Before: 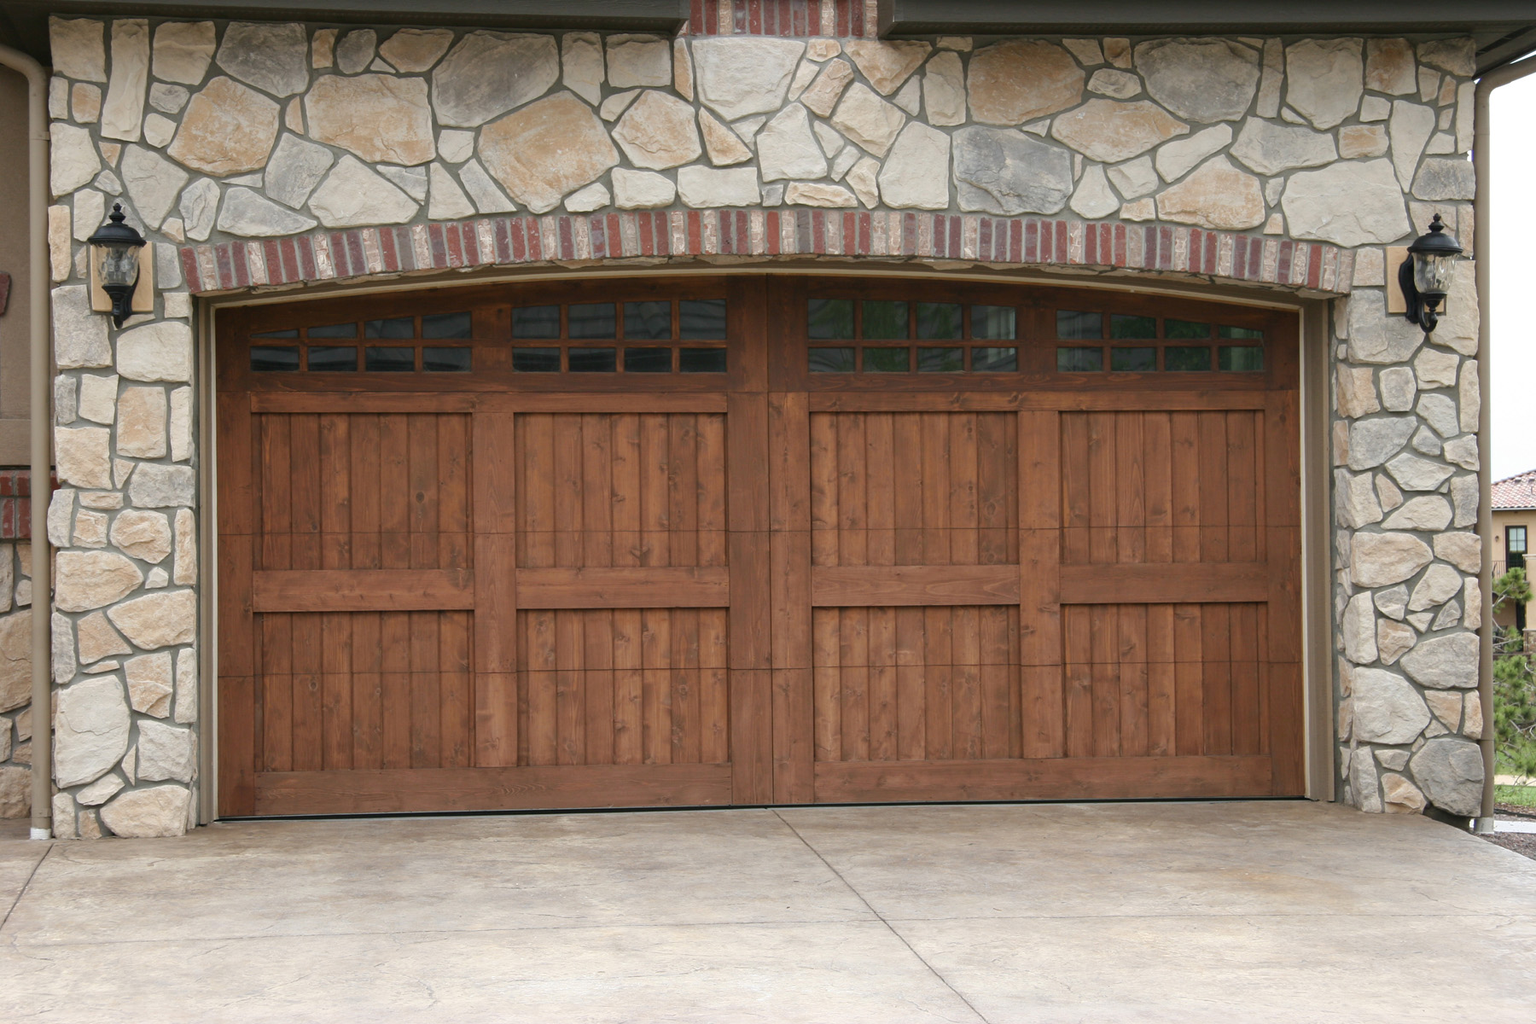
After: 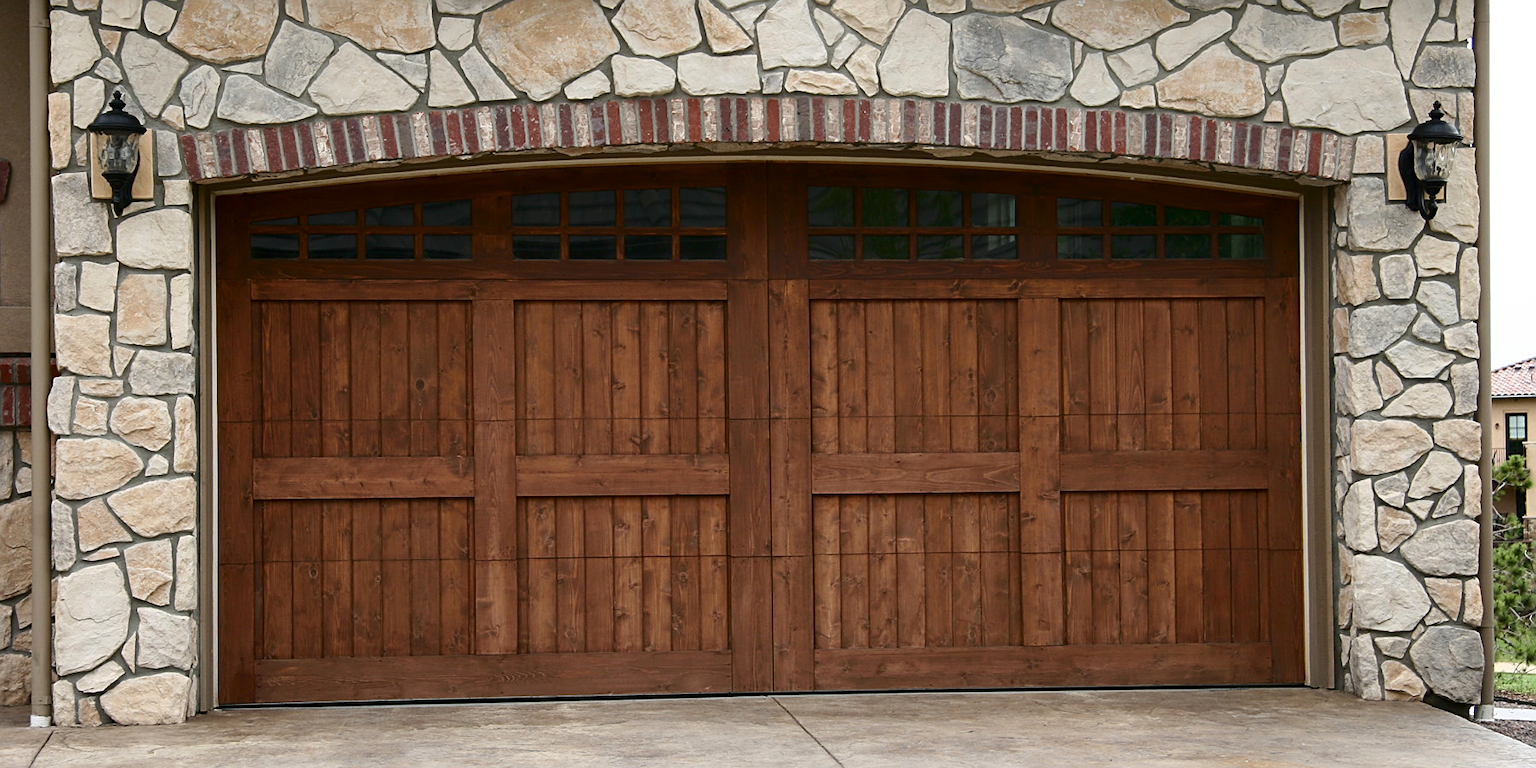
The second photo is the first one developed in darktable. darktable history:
sharpen: on, module defaults
crop: top 11.038%, bottom 13.962%
contrast brightness saturation: contrast 0.2, brightness -0.11, saturation 0.1
